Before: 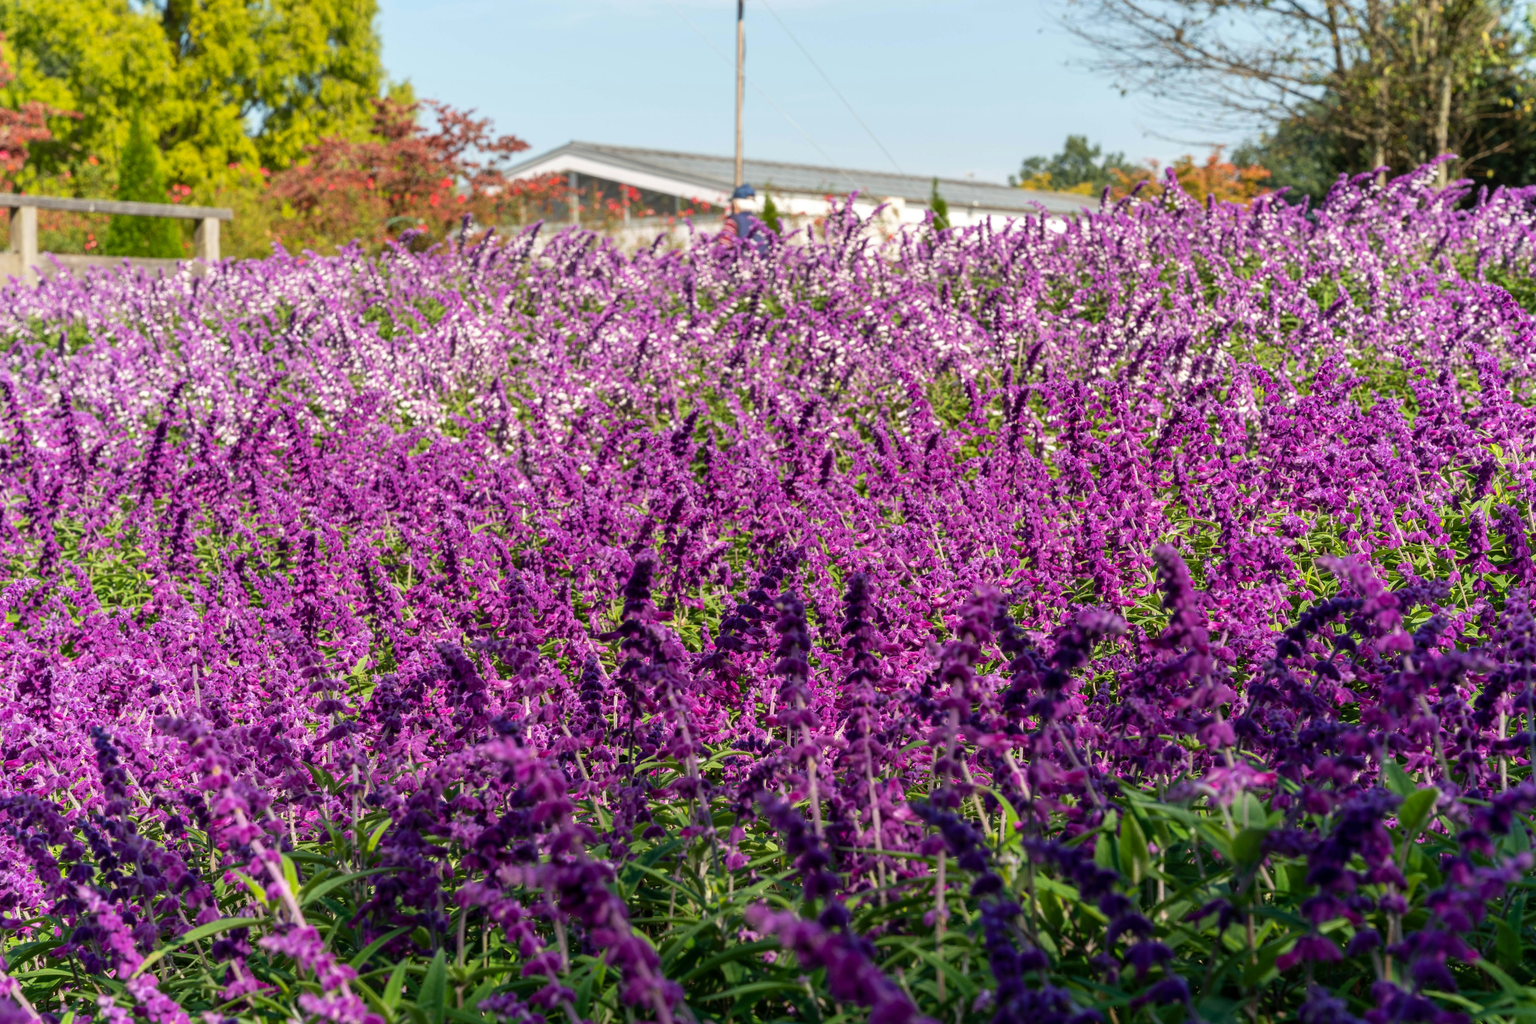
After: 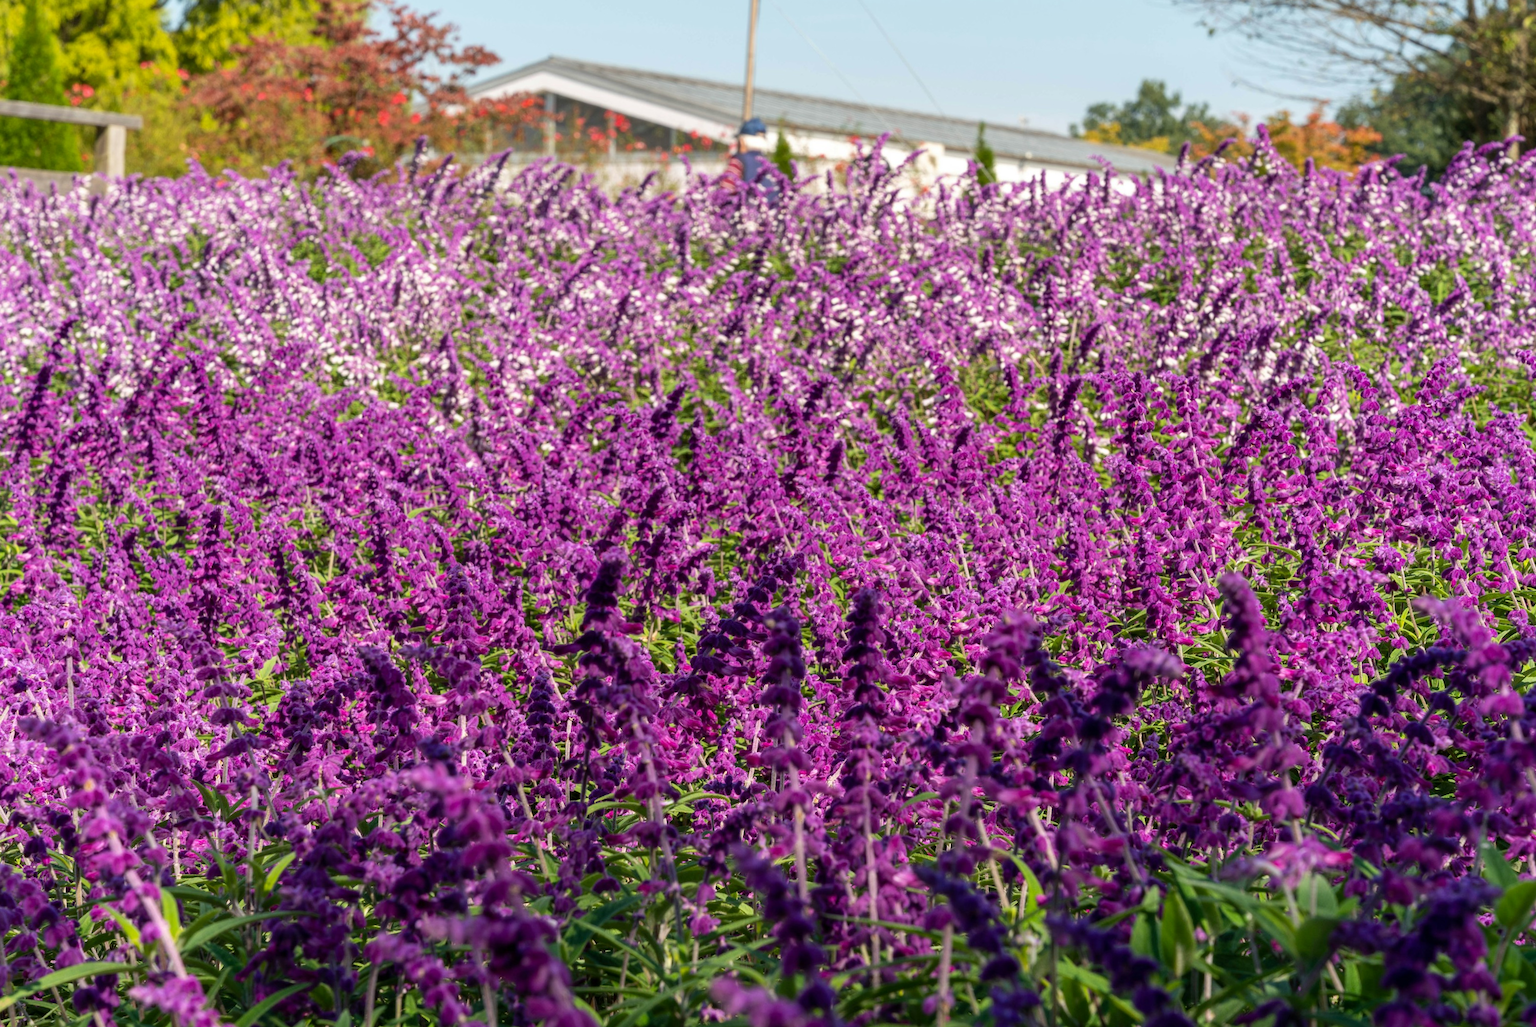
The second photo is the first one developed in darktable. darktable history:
crop and rotate: angle -2.93°, left 5.313%, top 5.156%, right 4.6%, bottom 4.406%
